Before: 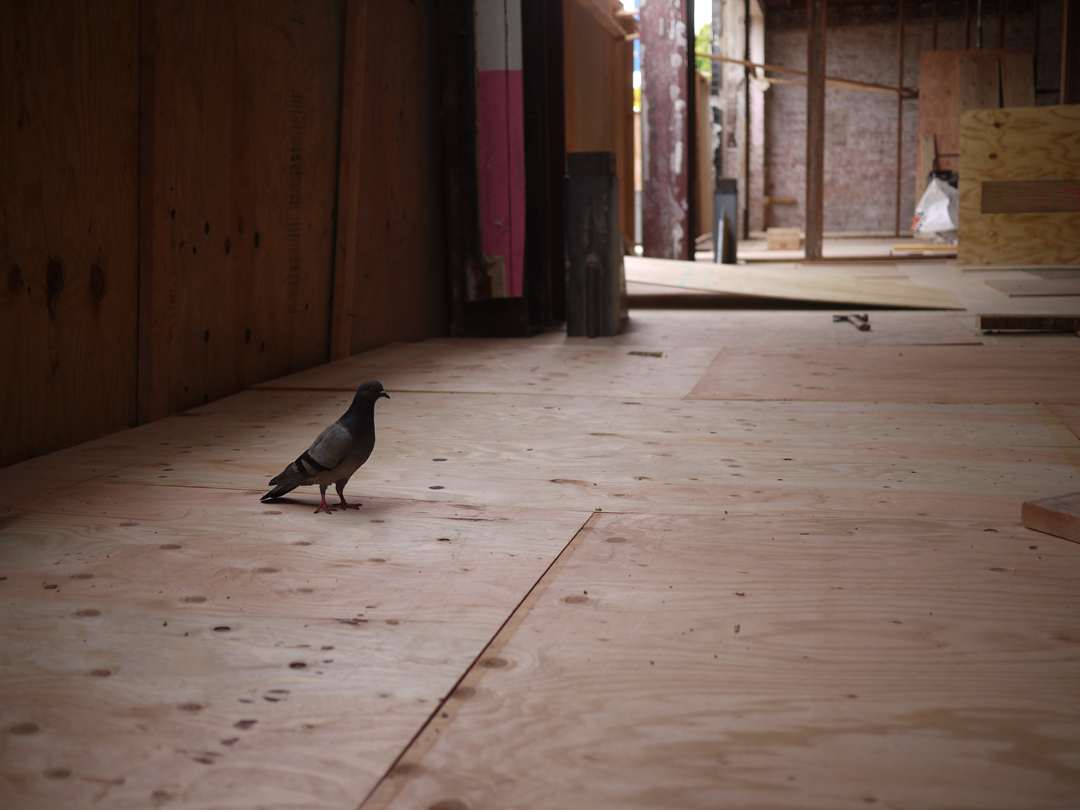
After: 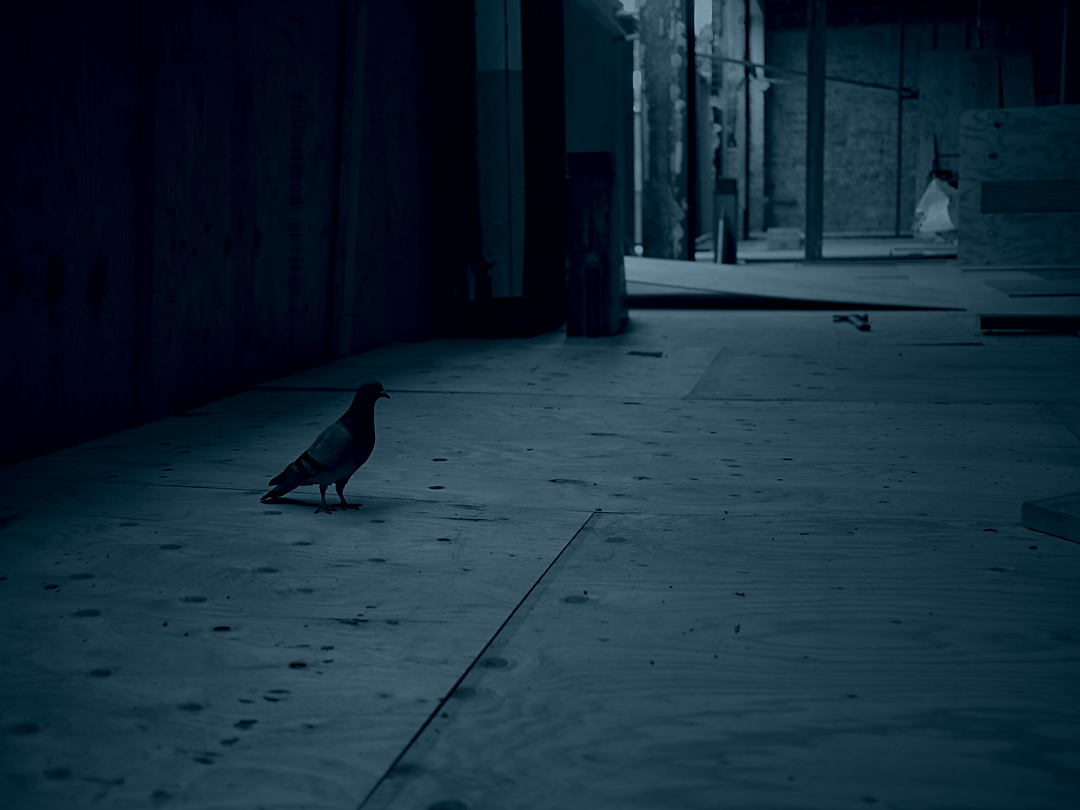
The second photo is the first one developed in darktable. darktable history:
haze removal: compatibility mode true, adaptive false
colorize: hue 194.4°, saturation 29%, source mix 61.75%, lightness 3.98%, version 1
sharpen: radius 1.864, amount 0.398, threshold 1.271
local contrast: mode bilateral grid, contrast 10, coarseness 25, detail 115%, midtone range 0.2
